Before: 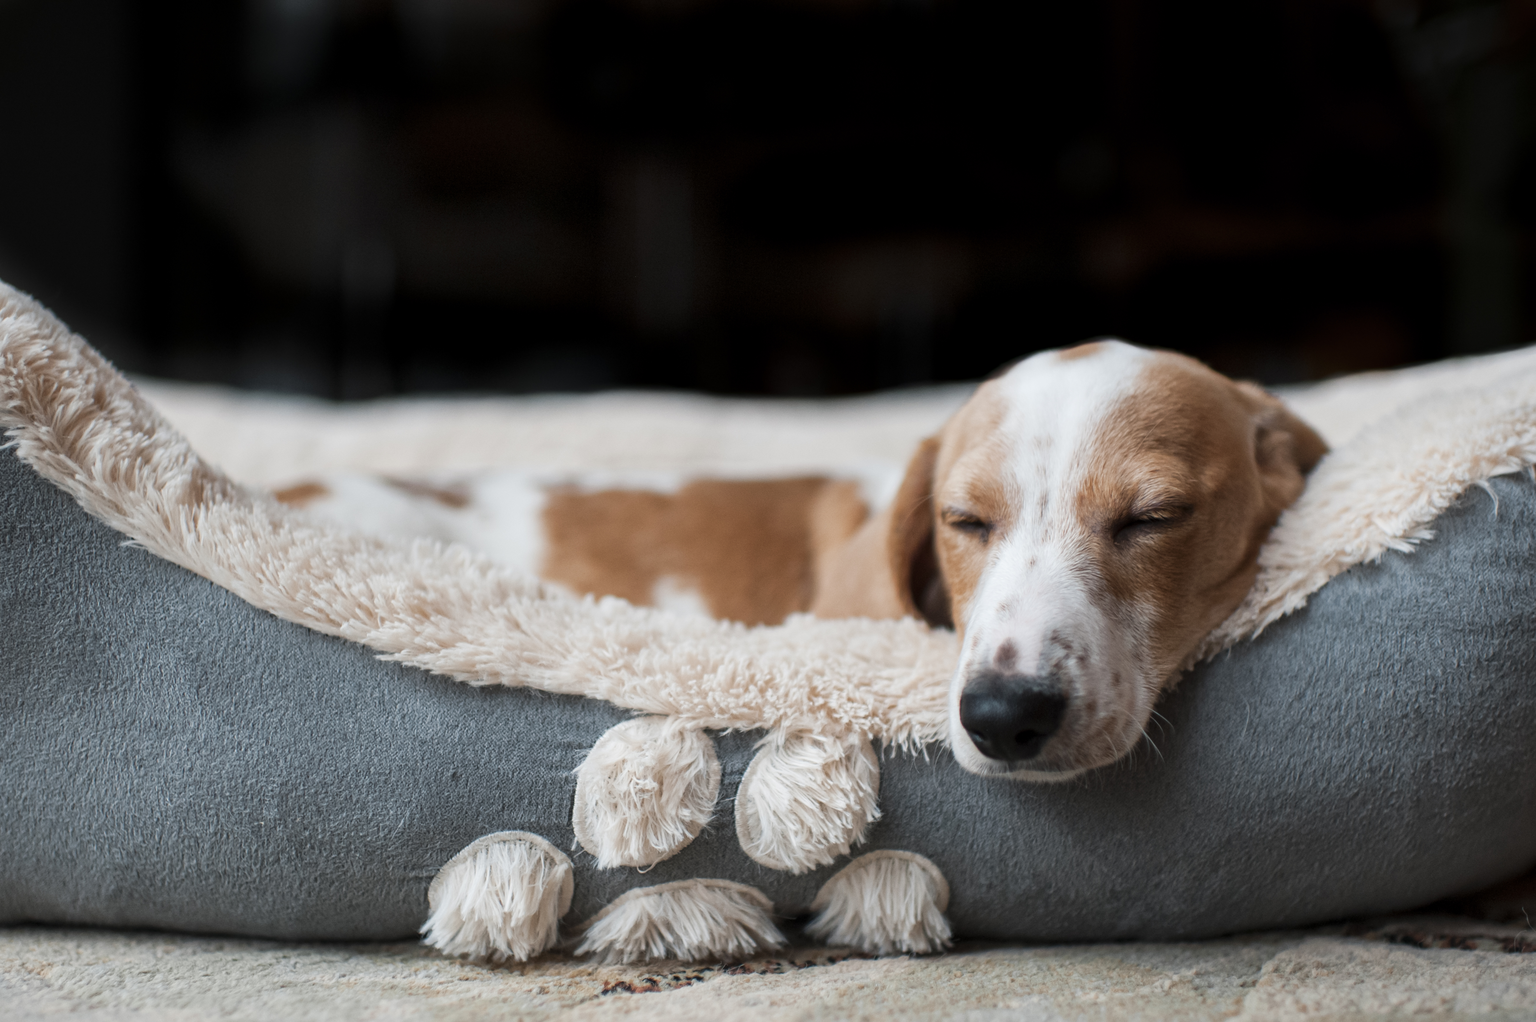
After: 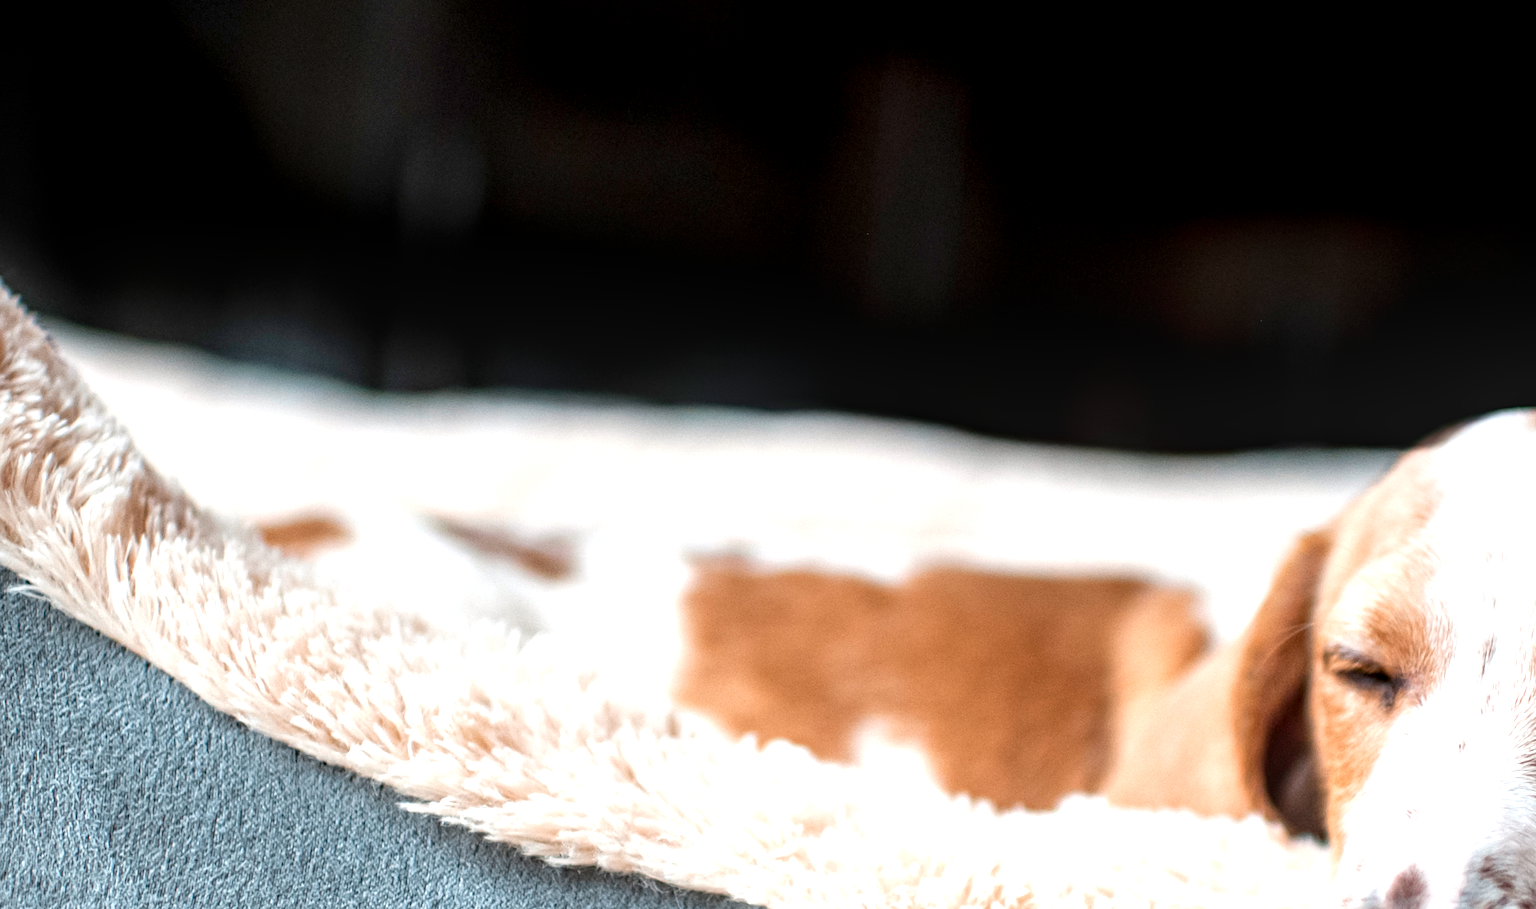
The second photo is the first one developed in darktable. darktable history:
haze removal: compatibility mode true, adaptive false
local contrast: on, module defaults
crop and rotate: angle -4.99°, left 2.122%, top 6.945%, right 27.566%, bottom 30.519%
exposure: black level correction 0.001, exposure 1 EV, compensate highlight preservation false
